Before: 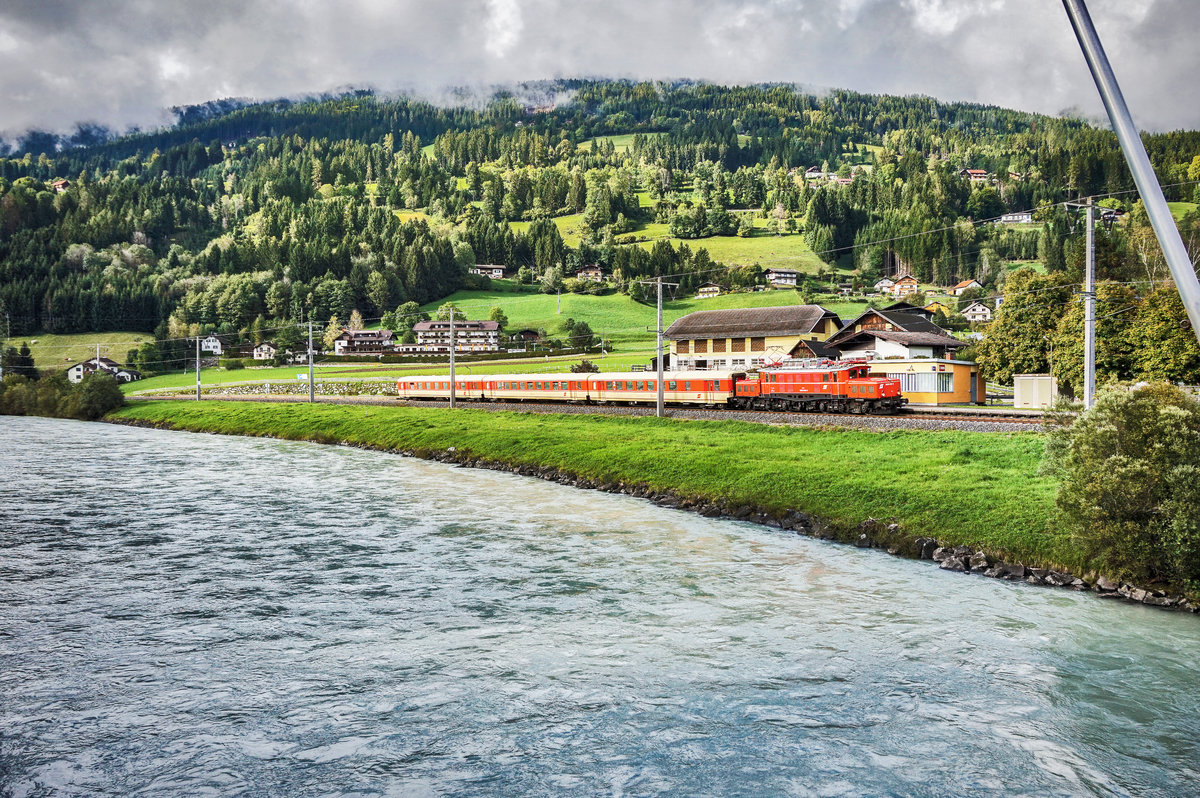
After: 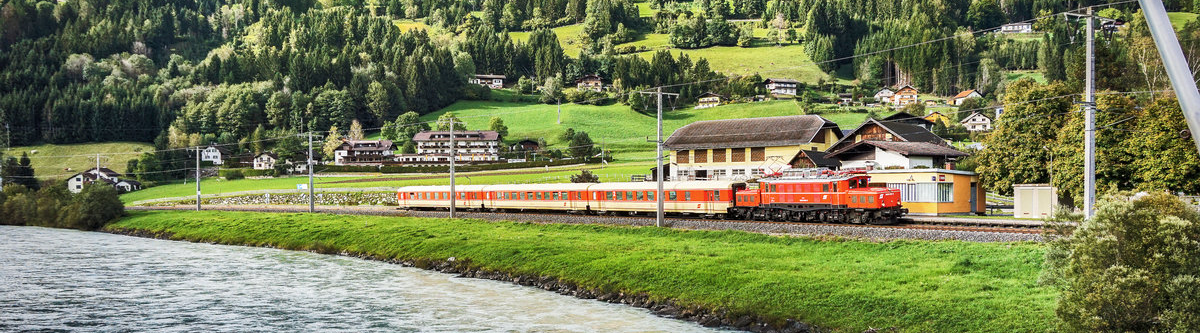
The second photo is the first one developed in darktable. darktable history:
crop and rotate: top 23.815%, bottom 34.411%
